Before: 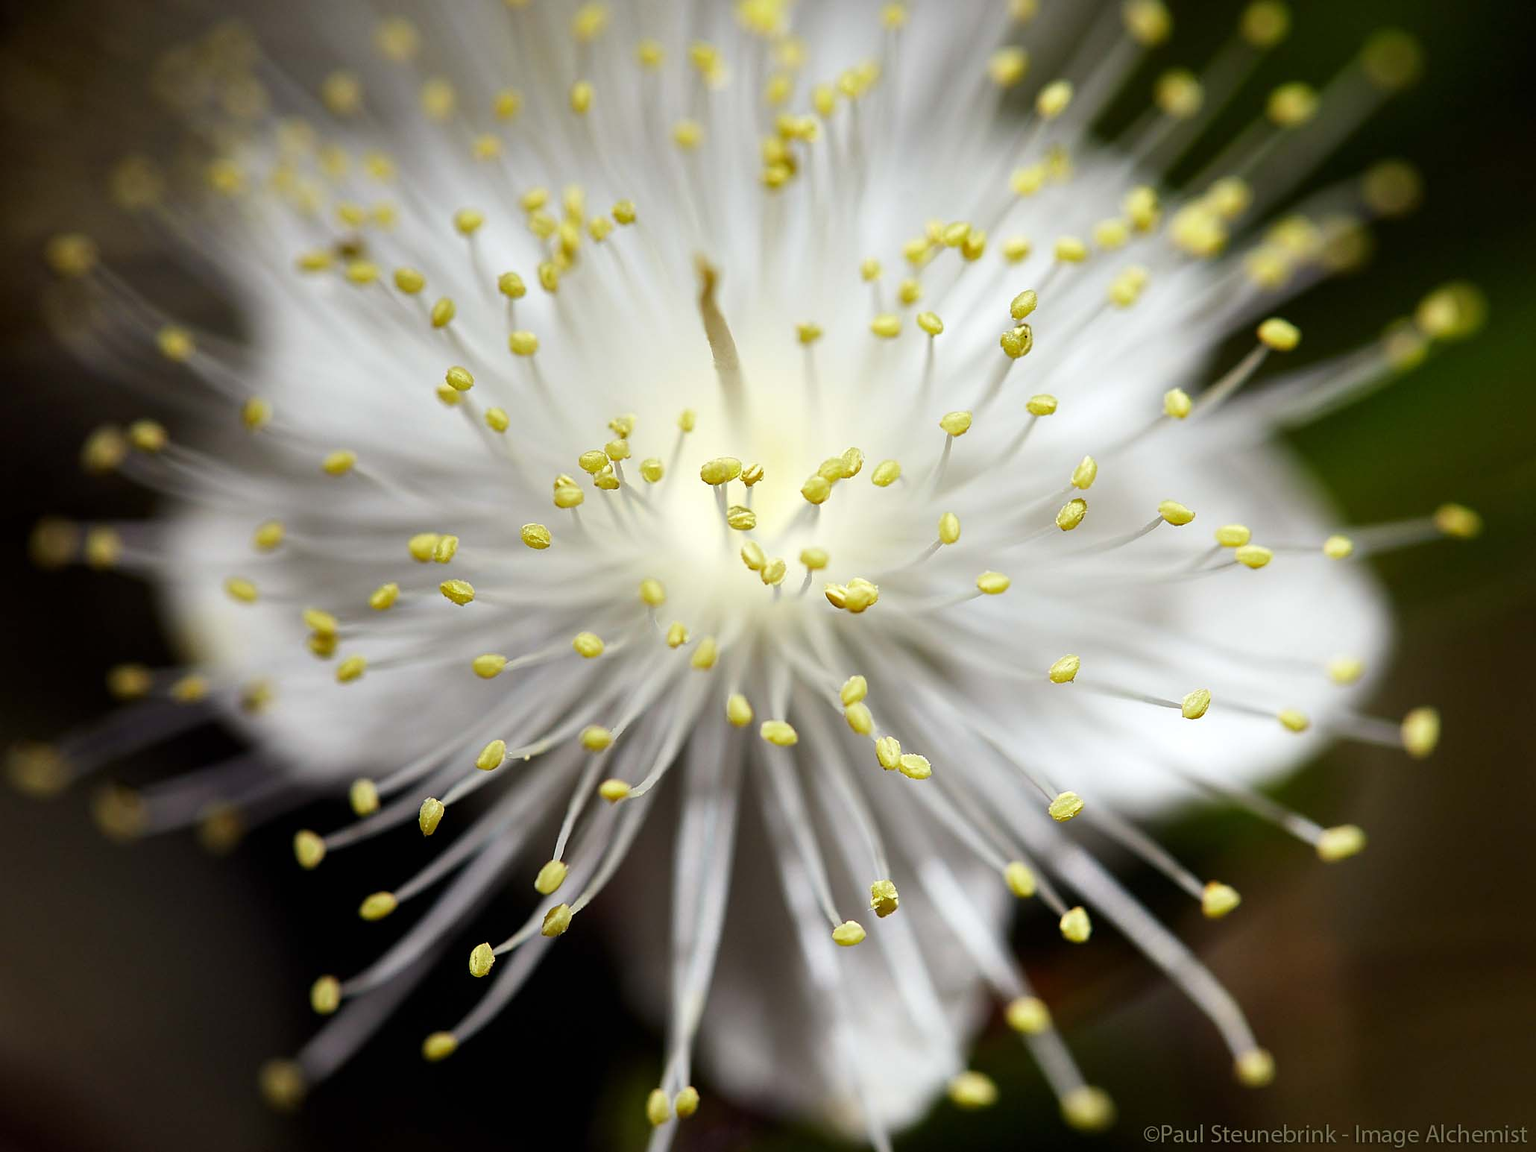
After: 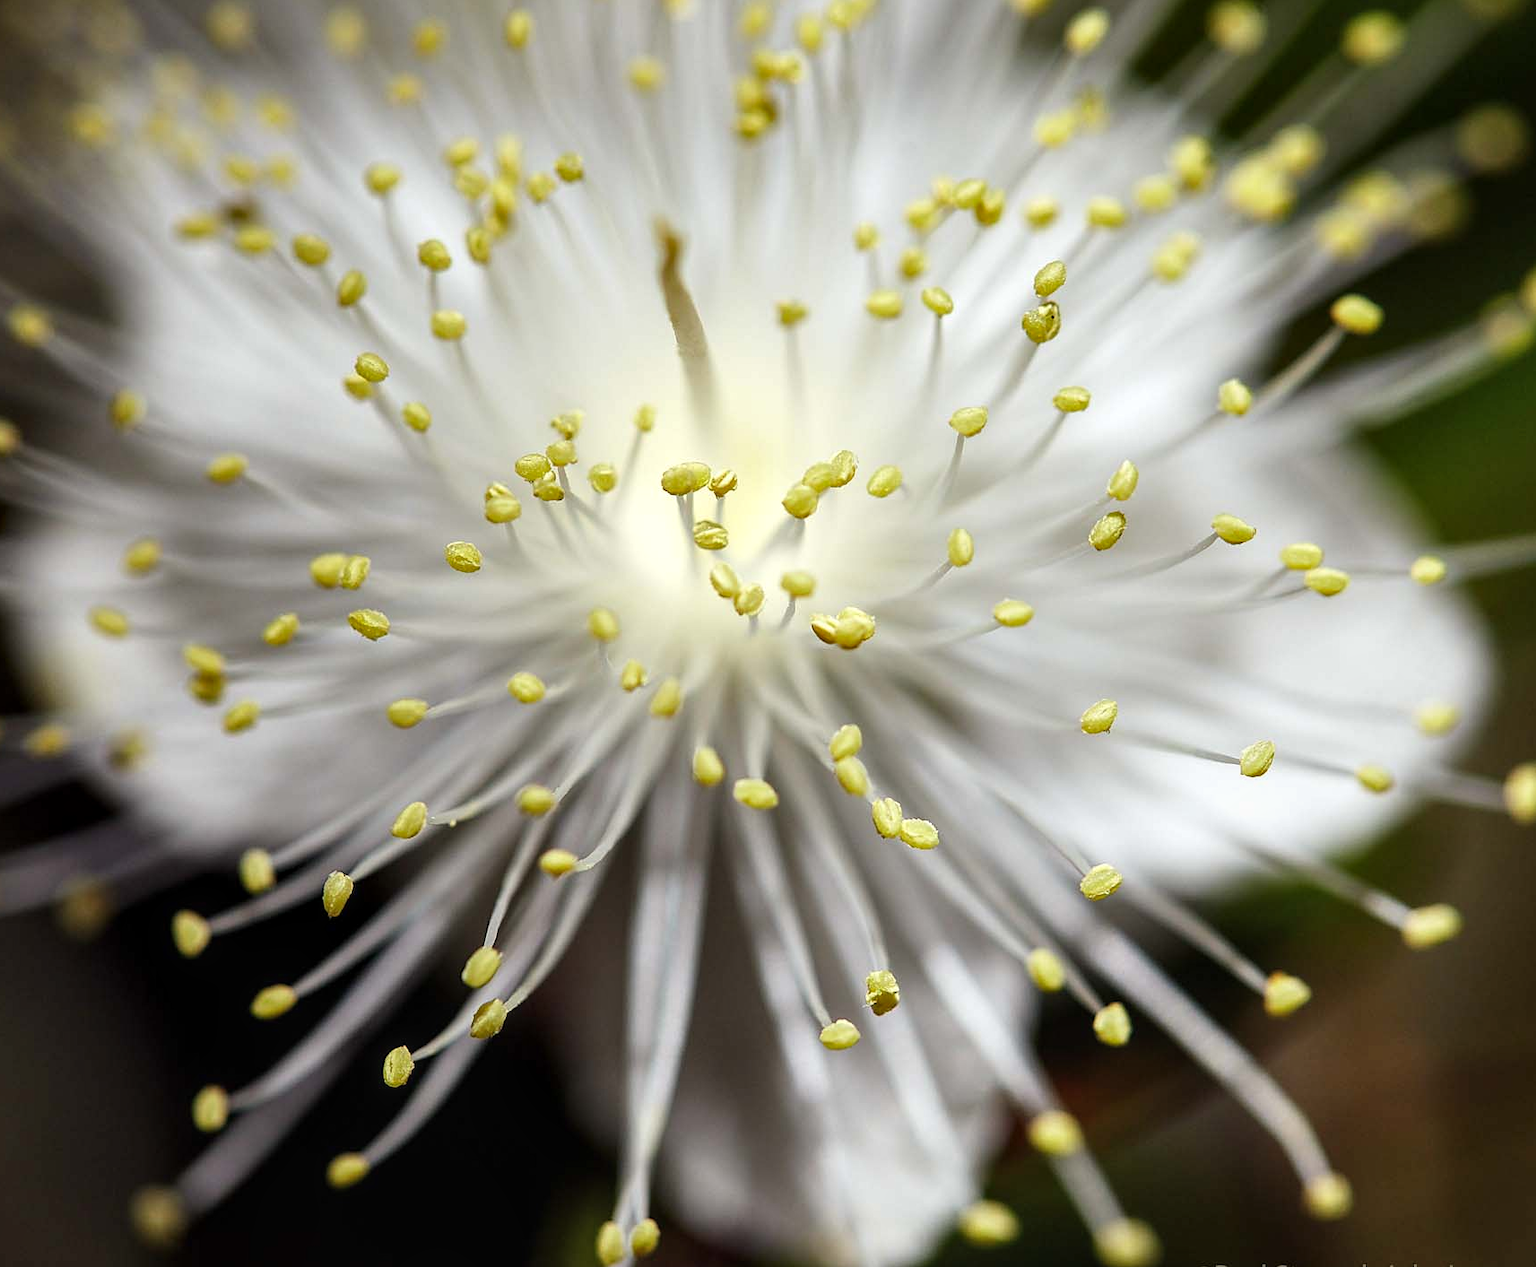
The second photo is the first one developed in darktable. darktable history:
local contrast: on, module defaults
crop: left 9.832%, top 6.347%, right 6.967%, bottom 2.131%
